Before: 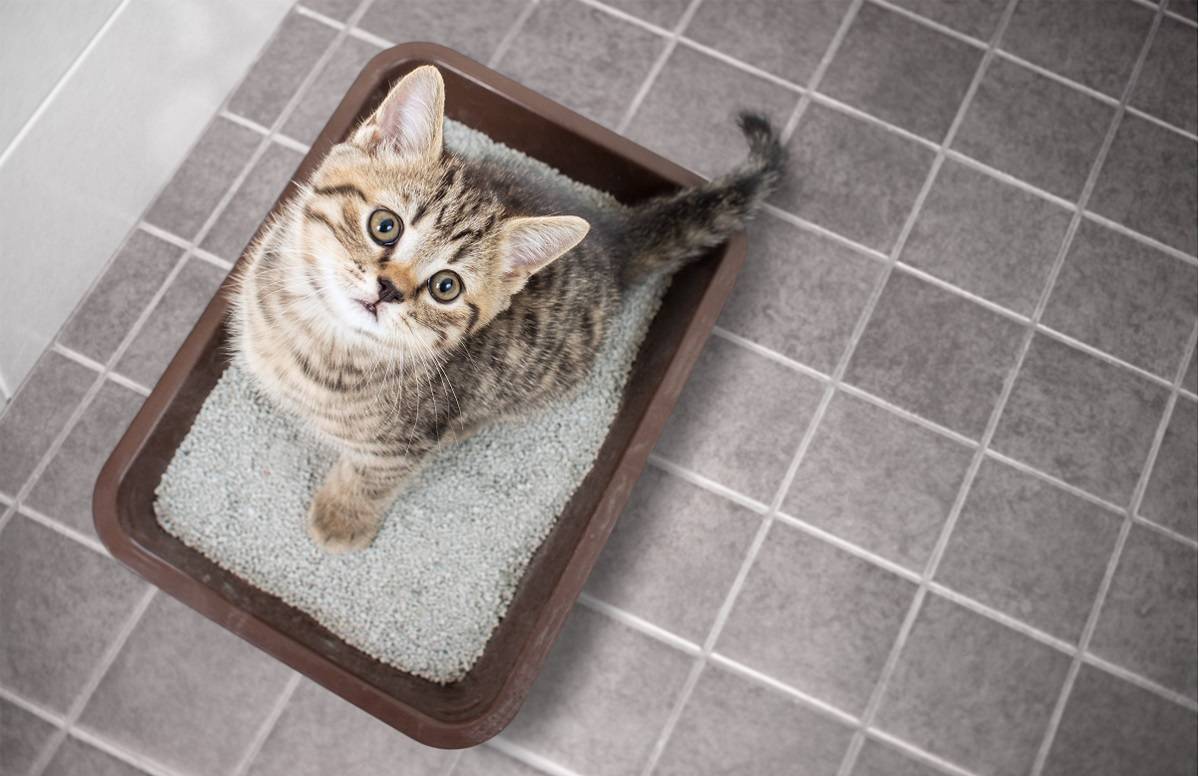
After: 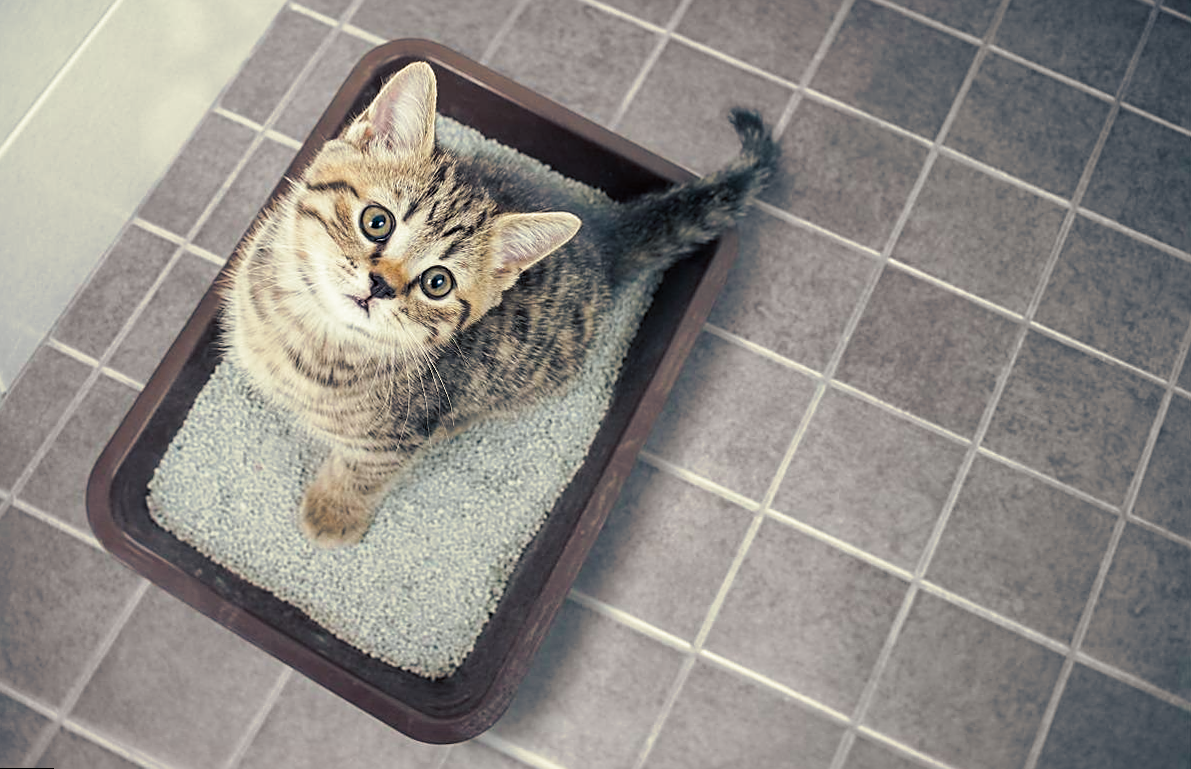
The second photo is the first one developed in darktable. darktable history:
rotate and perspective: rotation 0.192°, lens shift (horizontal) -0.015, crop left 0.005, crop right 0.996, crop top 0.006, crop bottom 0.99
split-toning: shadows › hue 216°, shadows › saturation 1, highlights › hue 57.6°, balance -33.4
sharpen: on, module defaults
color balance rgb: linear chroma grading › shadows -8%, linear chroma grading › global chroma 10%, perceptual saturation grading › global saturation 2%, perceptual saturation grading › highlights -2%, perceptual saturation grading › mid-tones 4%, perceptual saturation grading › shadows 8%, perceptual brilliance grading › global brilliance 2%, perceptual brilliance grading › highlights -4%, global vibrance 16%, saturation formula JzAzBz (2021)
color correction: highlights a* -2.68, highlights b* 2.57
